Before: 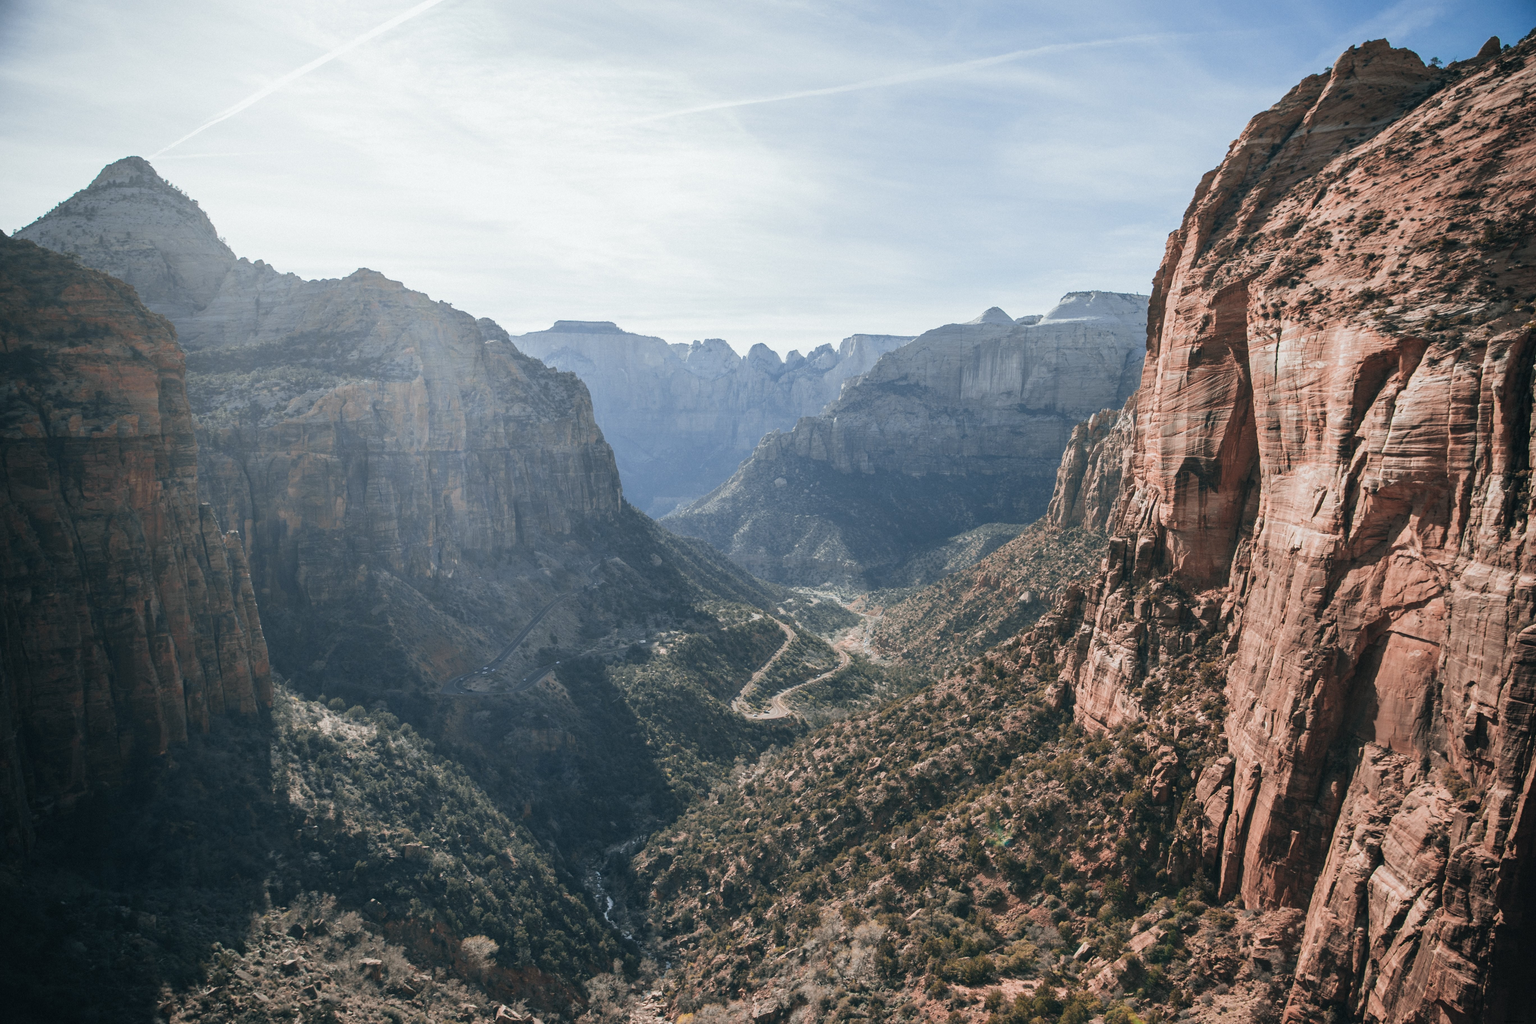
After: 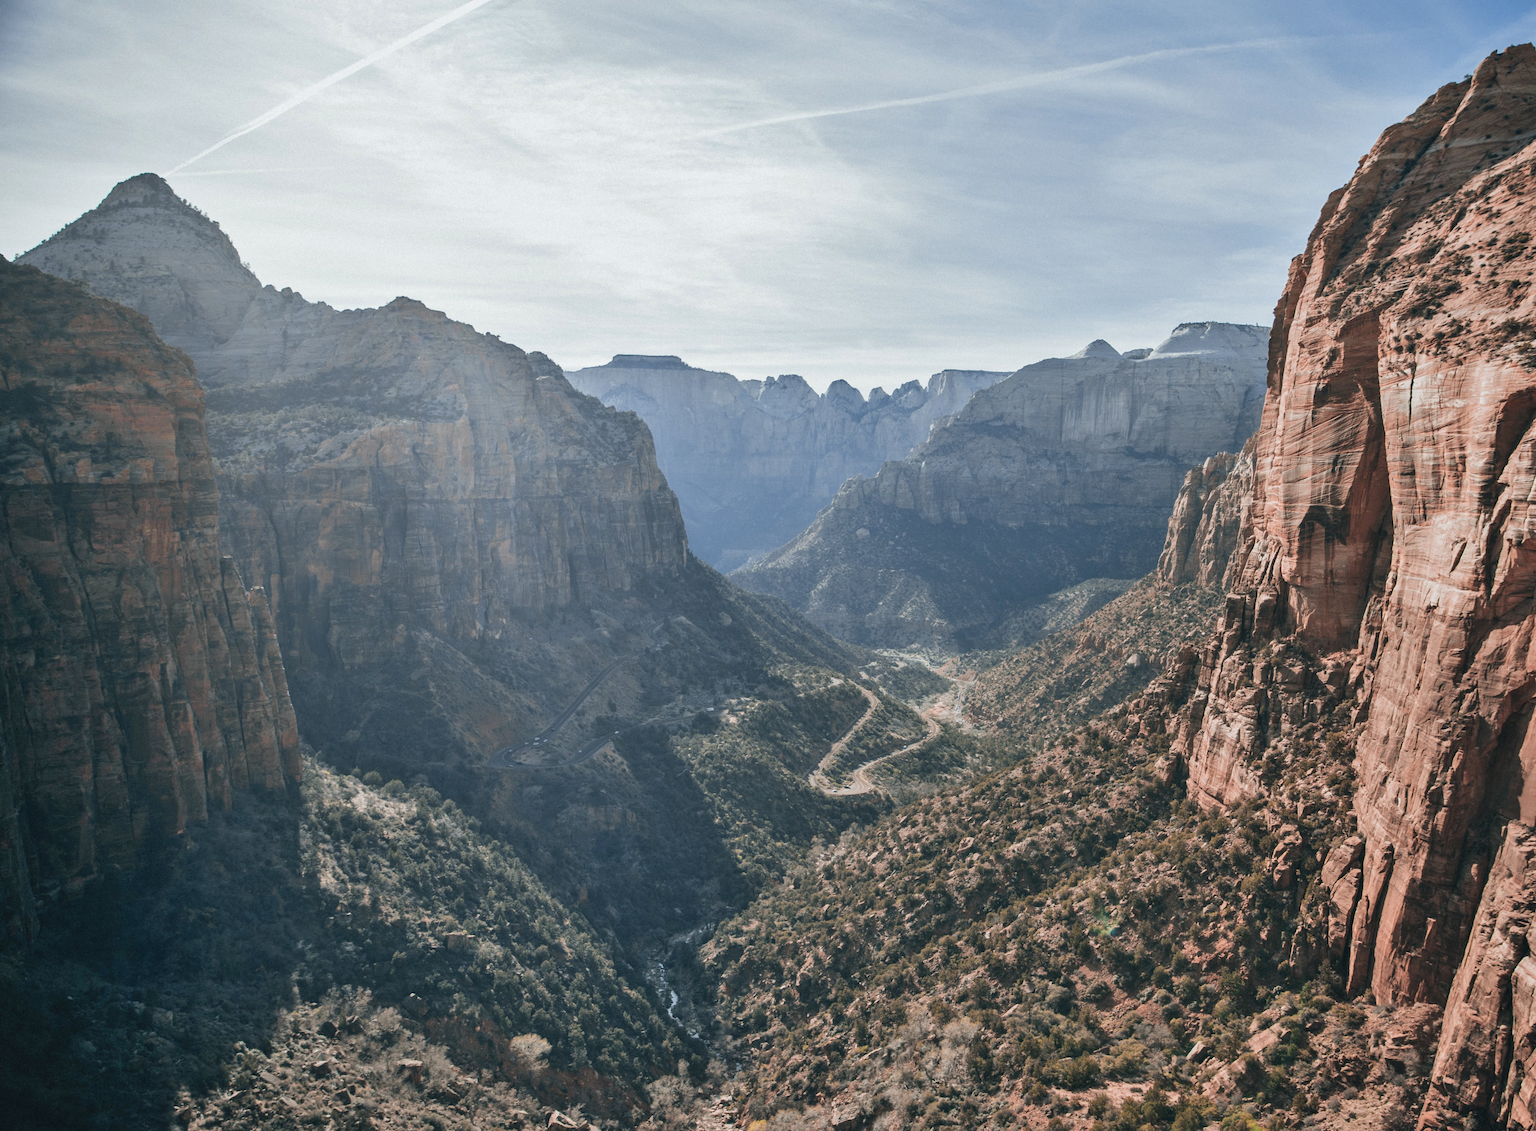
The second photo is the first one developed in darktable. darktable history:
crop: right 9.502%, bottom 0.018%
shadows and highlights: soften with gaussian
sharpen: radius 2.927, amount 0.872, threshold 47.432
